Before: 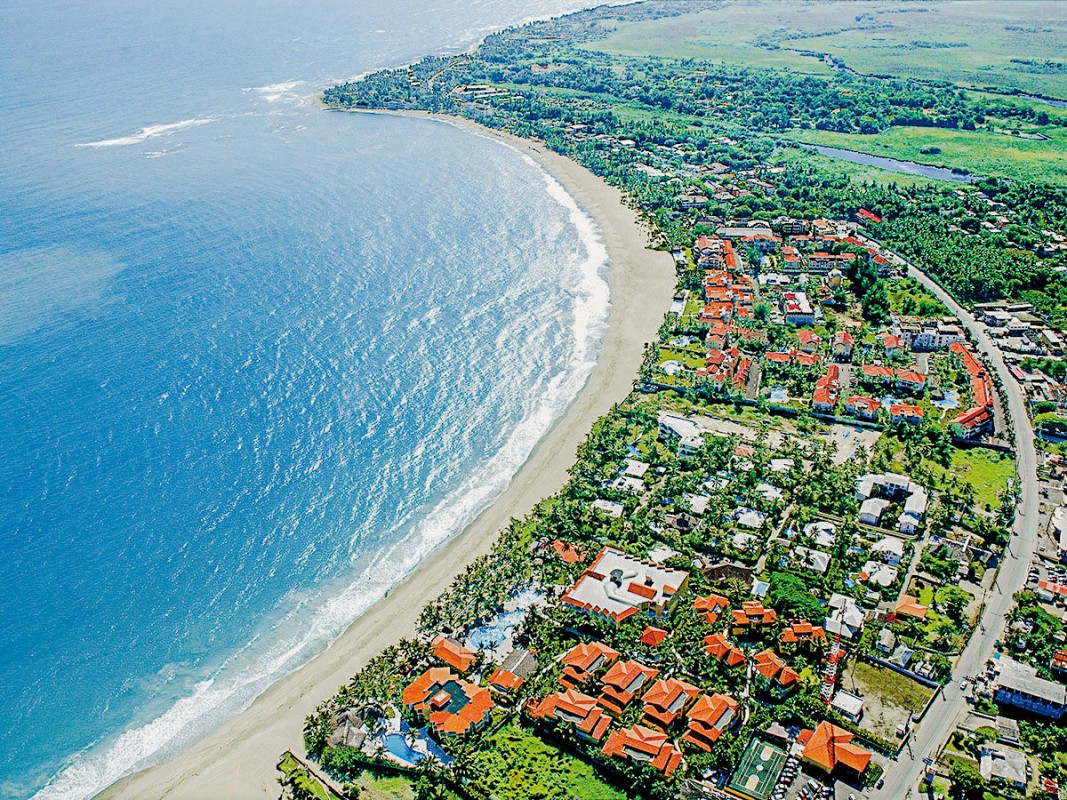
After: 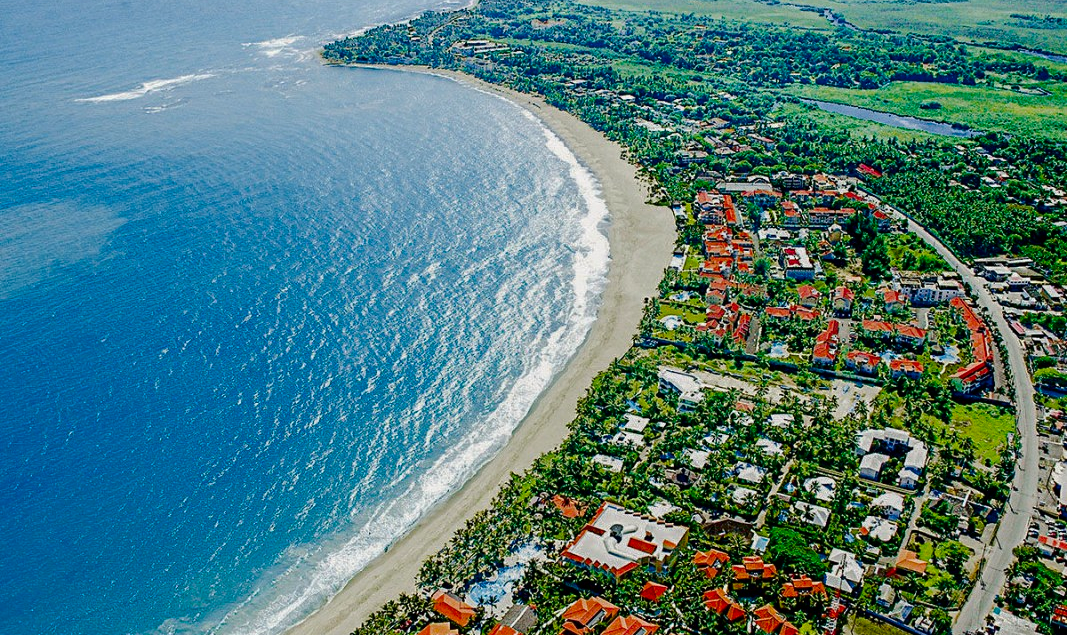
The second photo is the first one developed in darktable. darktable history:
crop and rotate: top 5.654%, bottom 14.865%
contrast brightness saturation: brightness -0.253, saturation 0.196
